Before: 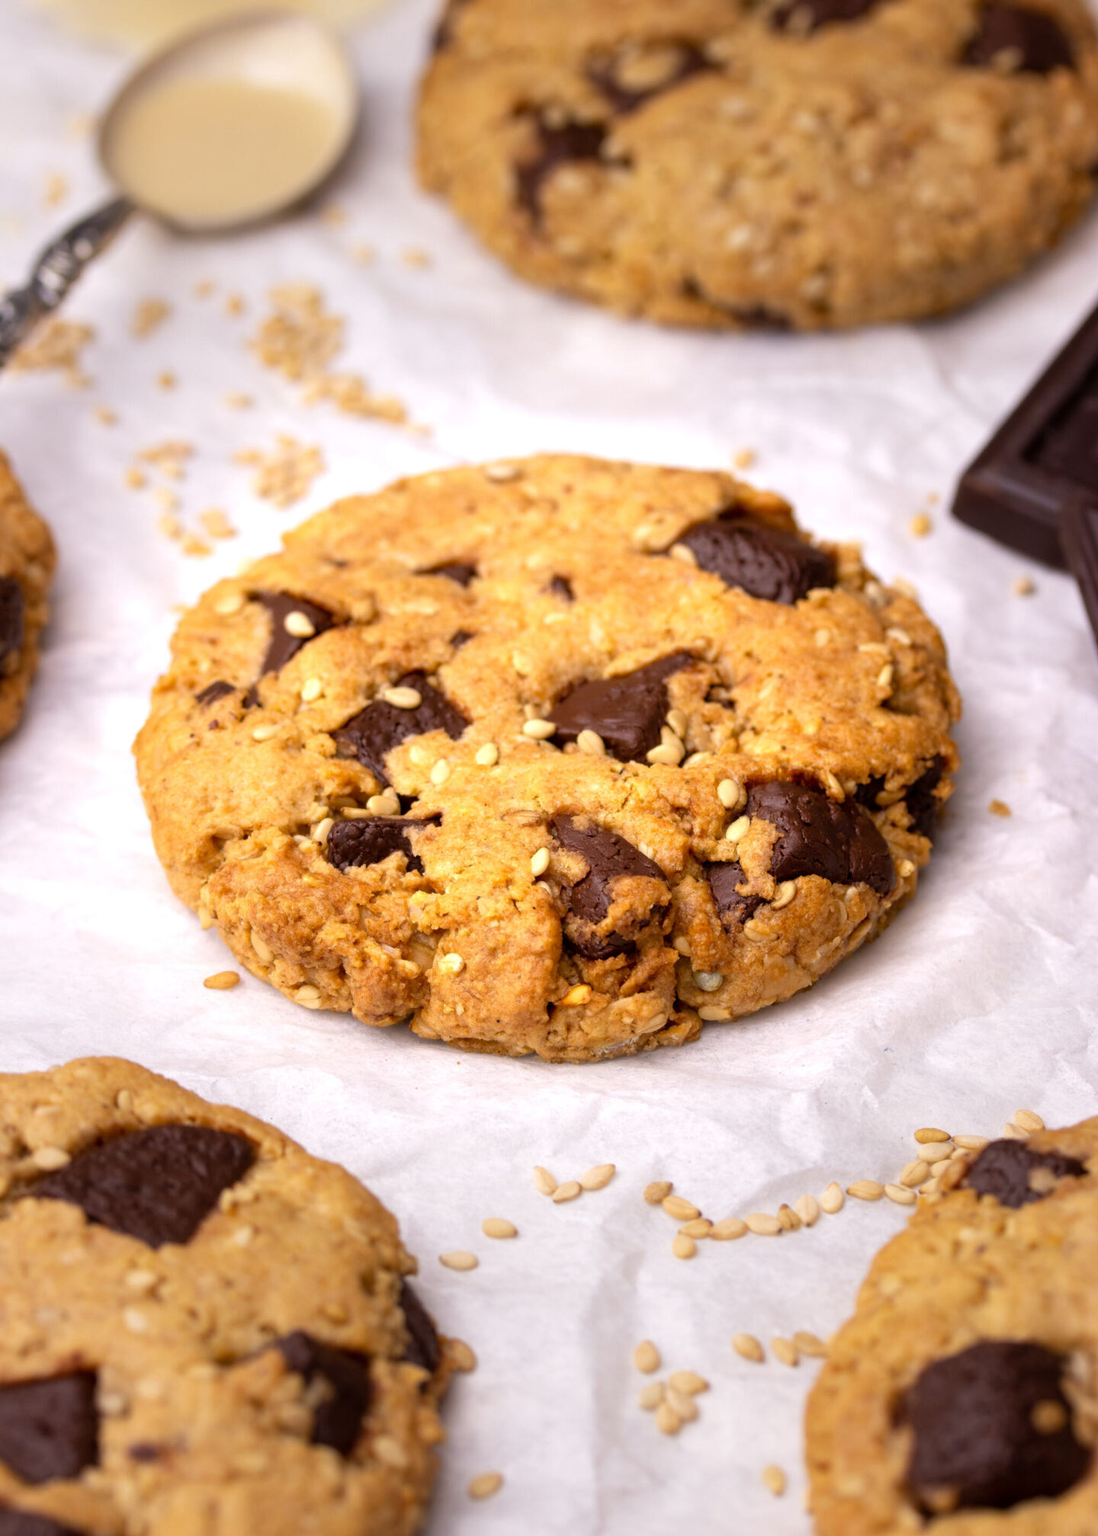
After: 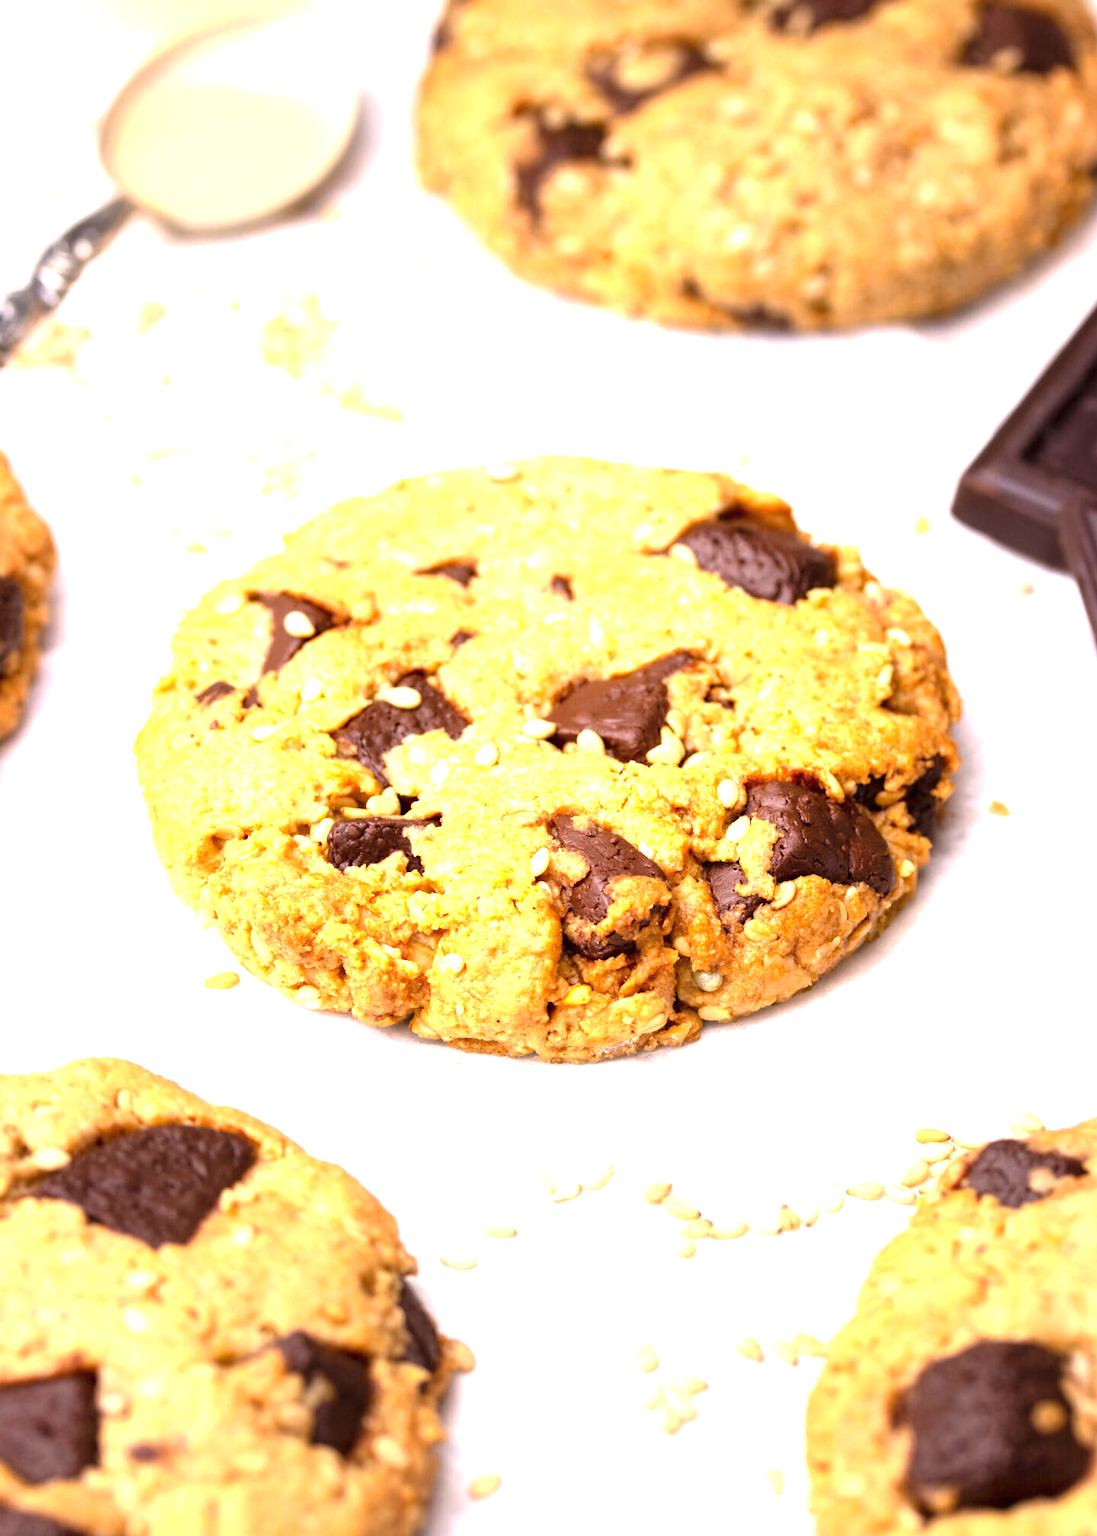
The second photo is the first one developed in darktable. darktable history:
exposure: black level correction 0, exposure 1.468 EV, compensate highlight preservation false
